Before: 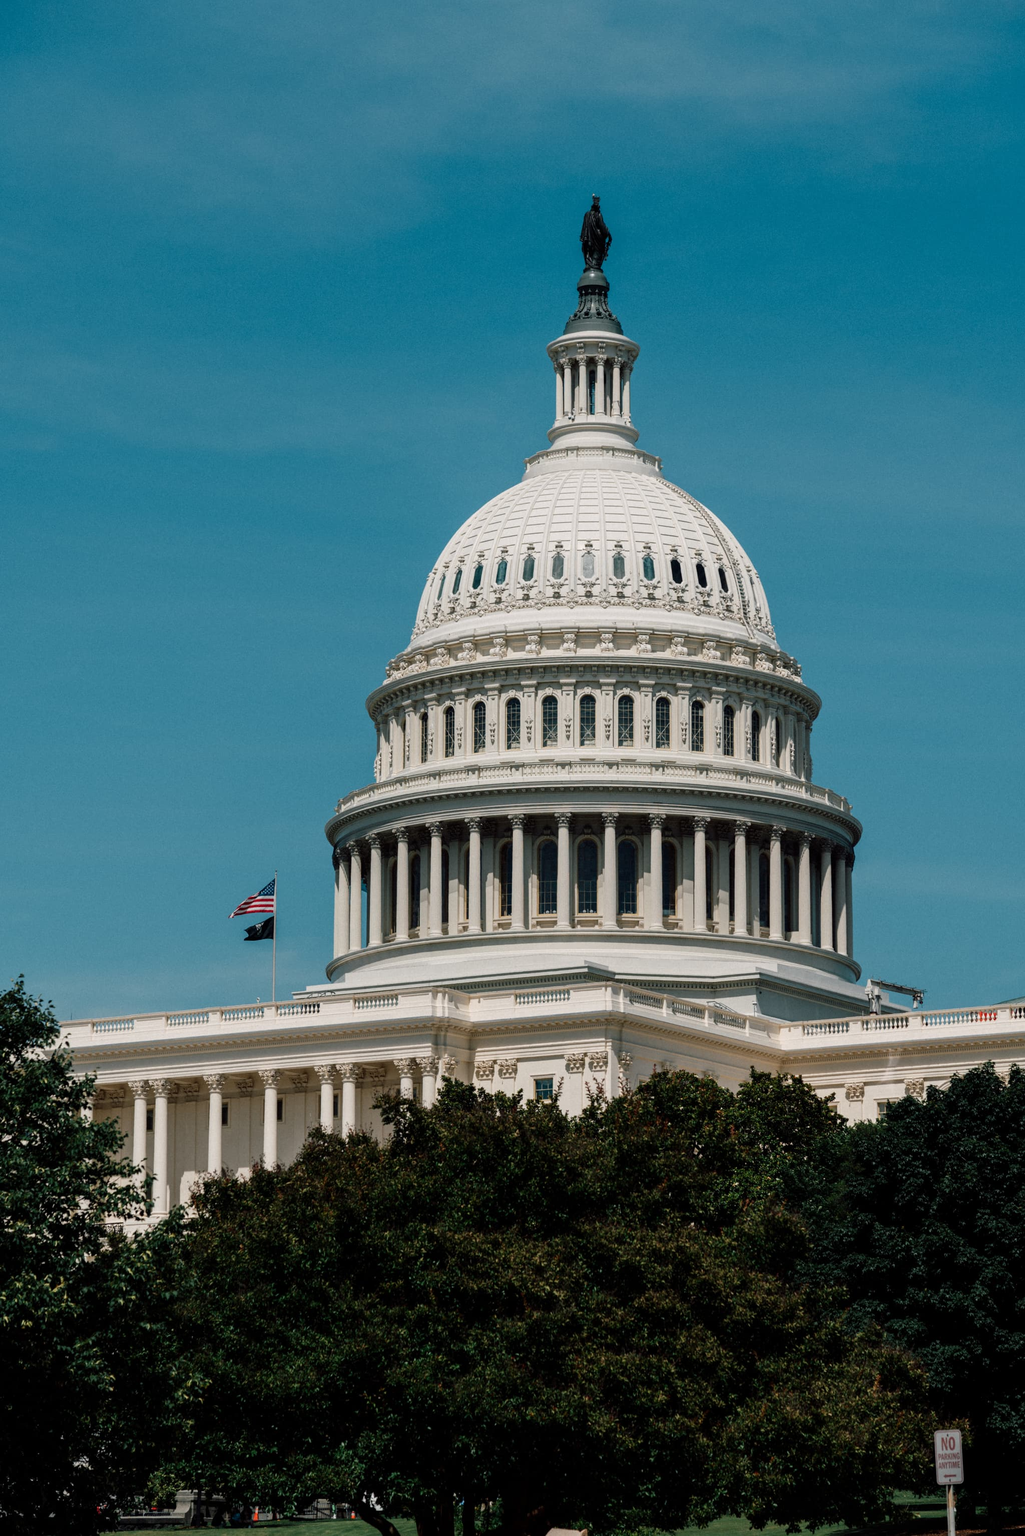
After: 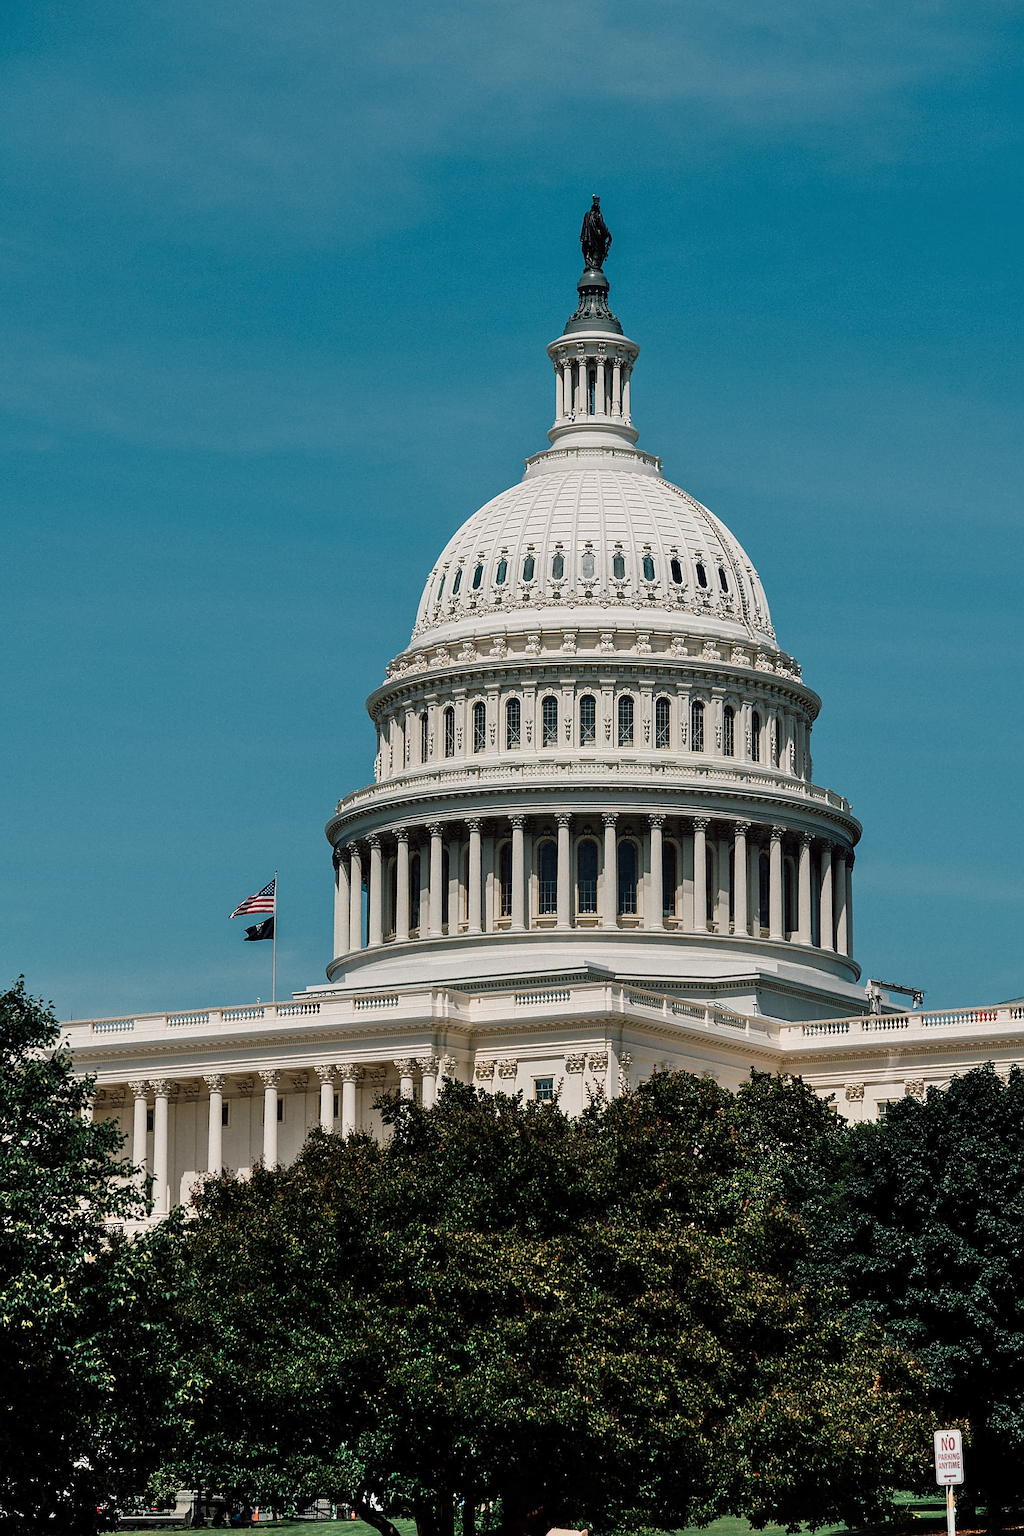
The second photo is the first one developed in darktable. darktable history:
sharpen: radius 1.4, amount 1.25, threshold 0.7
shadows and highlights: radius 133.83, soften with gaussian
